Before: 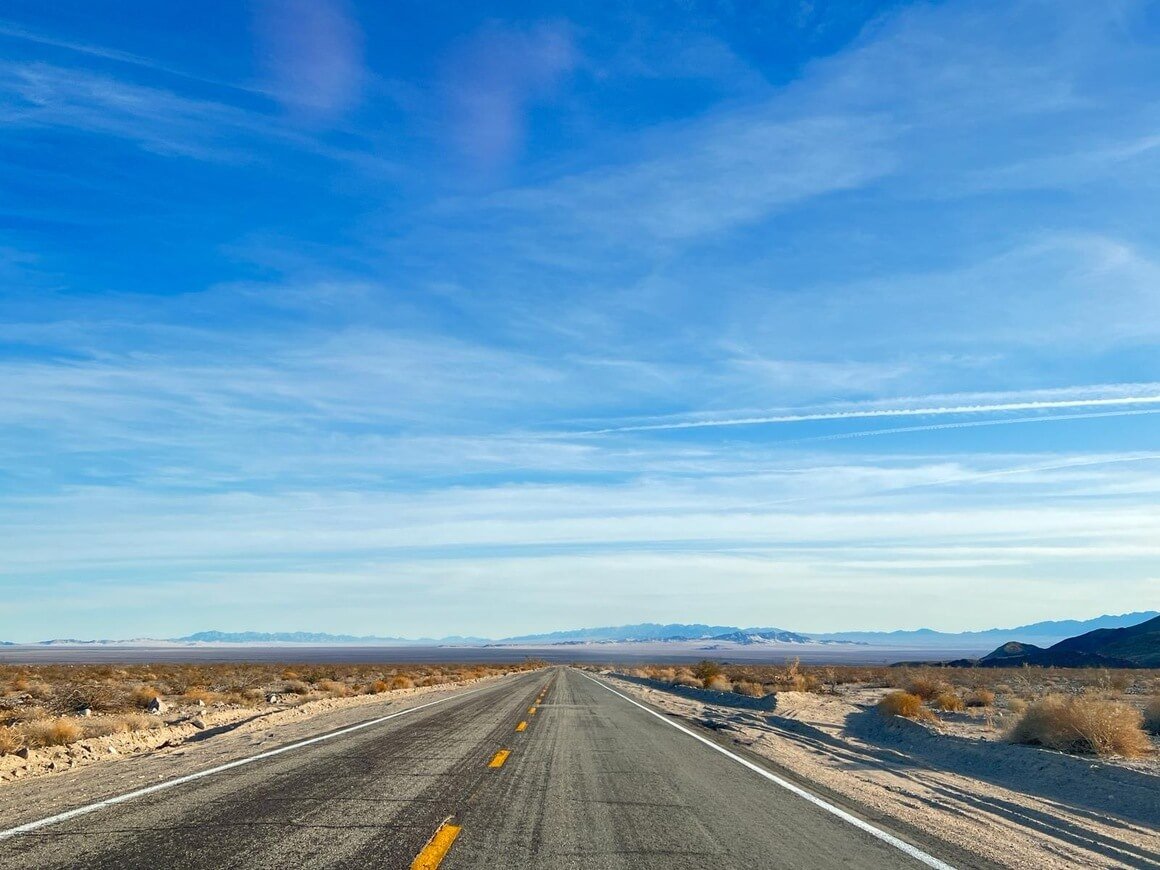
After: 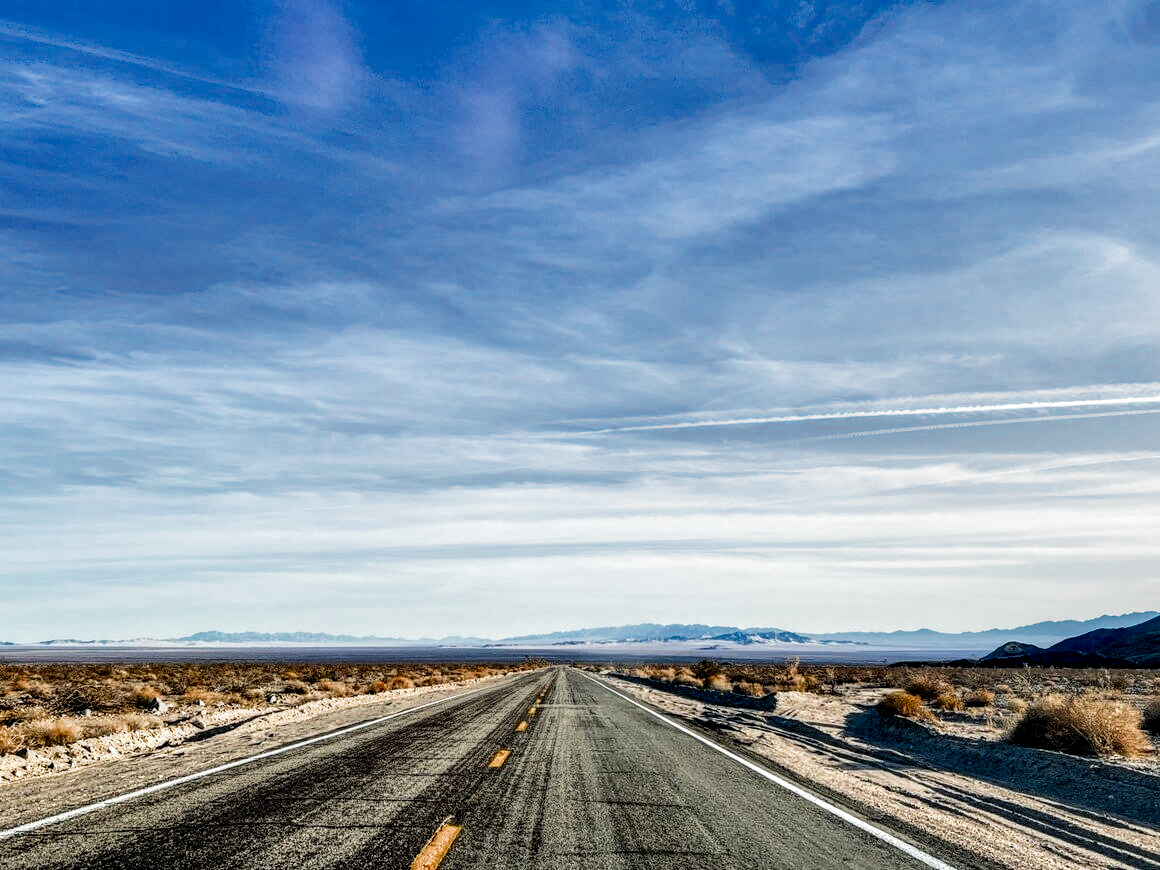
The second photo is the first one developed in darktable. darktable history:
exposure: black level correction 0.002, compensate exposure bias true, compensate highlight preservation false
contrast brightness saturation: contrast 0.094, saturation 0.28
filmic rgb: black relative exposure -5.08 EV, white relative exposure 3.98 EV, hardness 2.9, contrast 1.298, highlights saturation mix -29.1%, add noise in highlights 0.001, color science v3 (2019), use custom middle-gray values true, contrast in highlights soft
local contrast: highlights 19%, detail 186%
